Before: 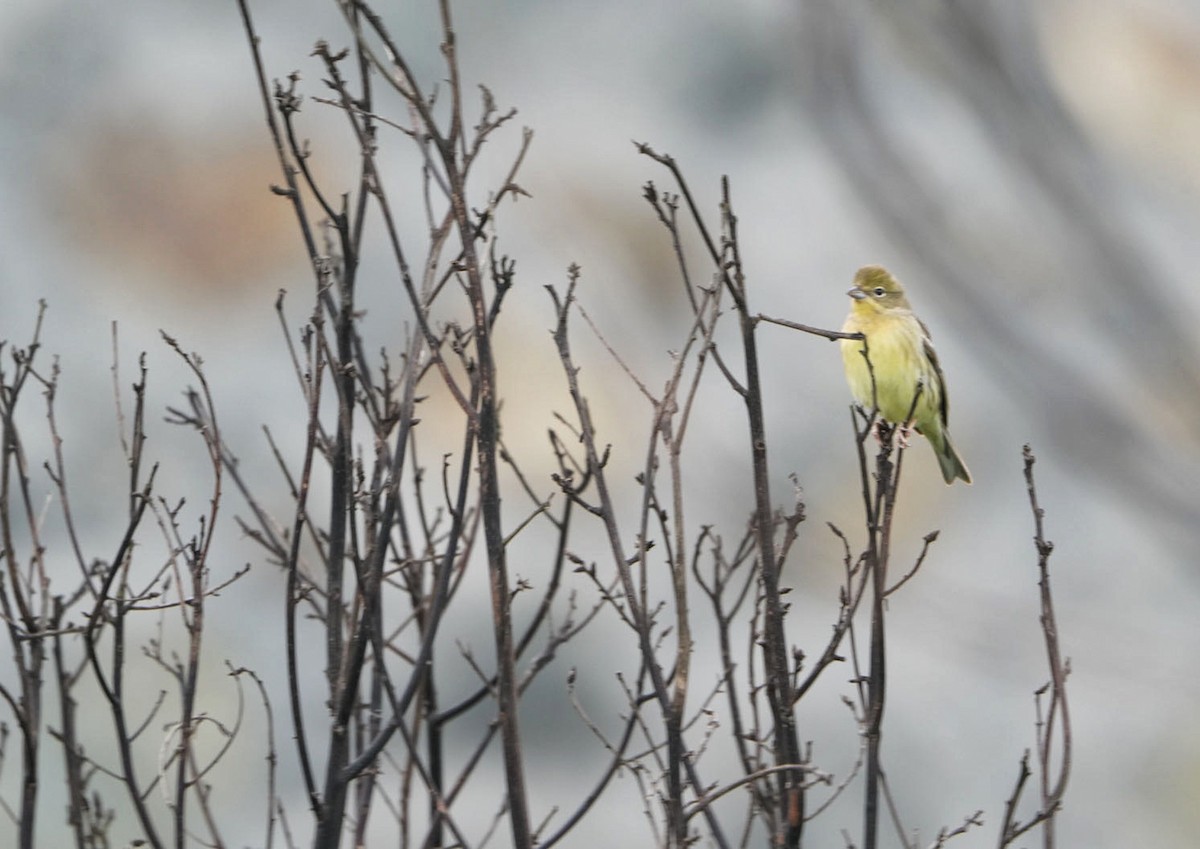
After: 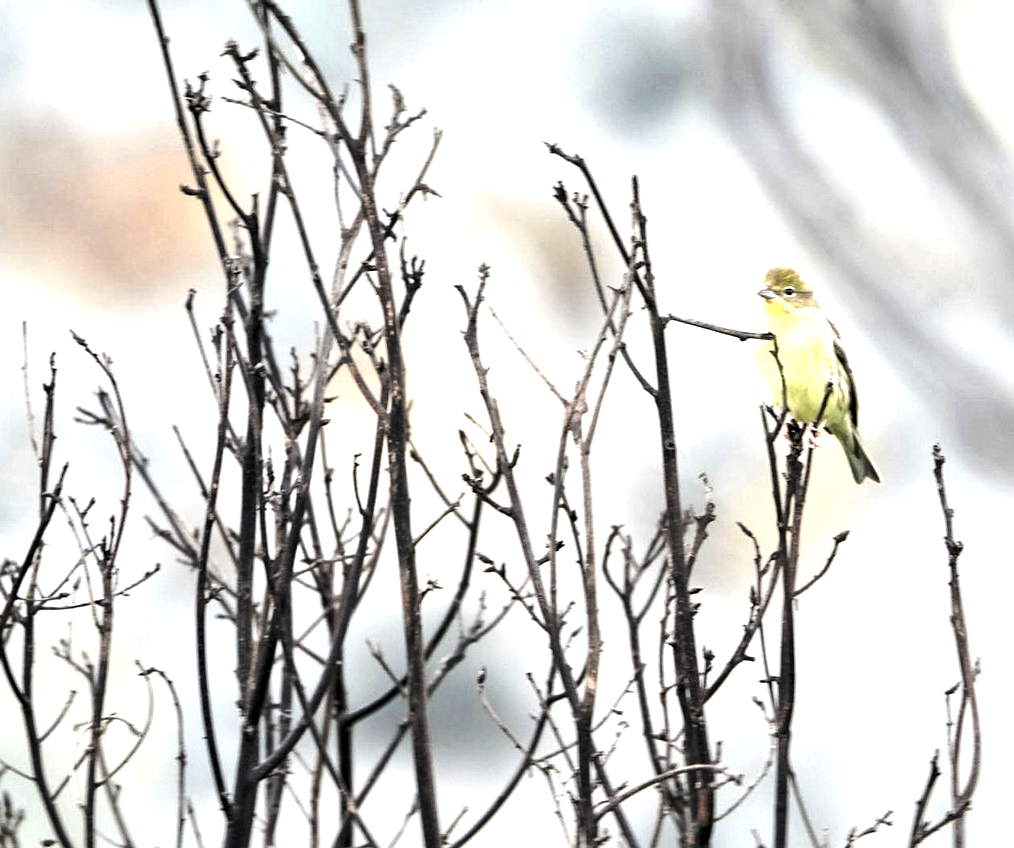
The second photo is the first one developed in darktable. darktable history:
sharpen: amount 0.212
crop: left 7.569%, right 7.851%
contrast equalizer: octaves 7, y [[0.5, 0.5, 0.472, 0.5, 0.5, 0.5], [0.5 ×6], [0.5 ×6], [0 ×6], [0 ×6]], mix -0.999
exposure: exposure 0.606 EV, compensate highlight preservation false
contrast brightness saturation: contrast 0.147, brightness 0.05
levels: black 3.84%, levels [0.129, 0.519, 0.867]
